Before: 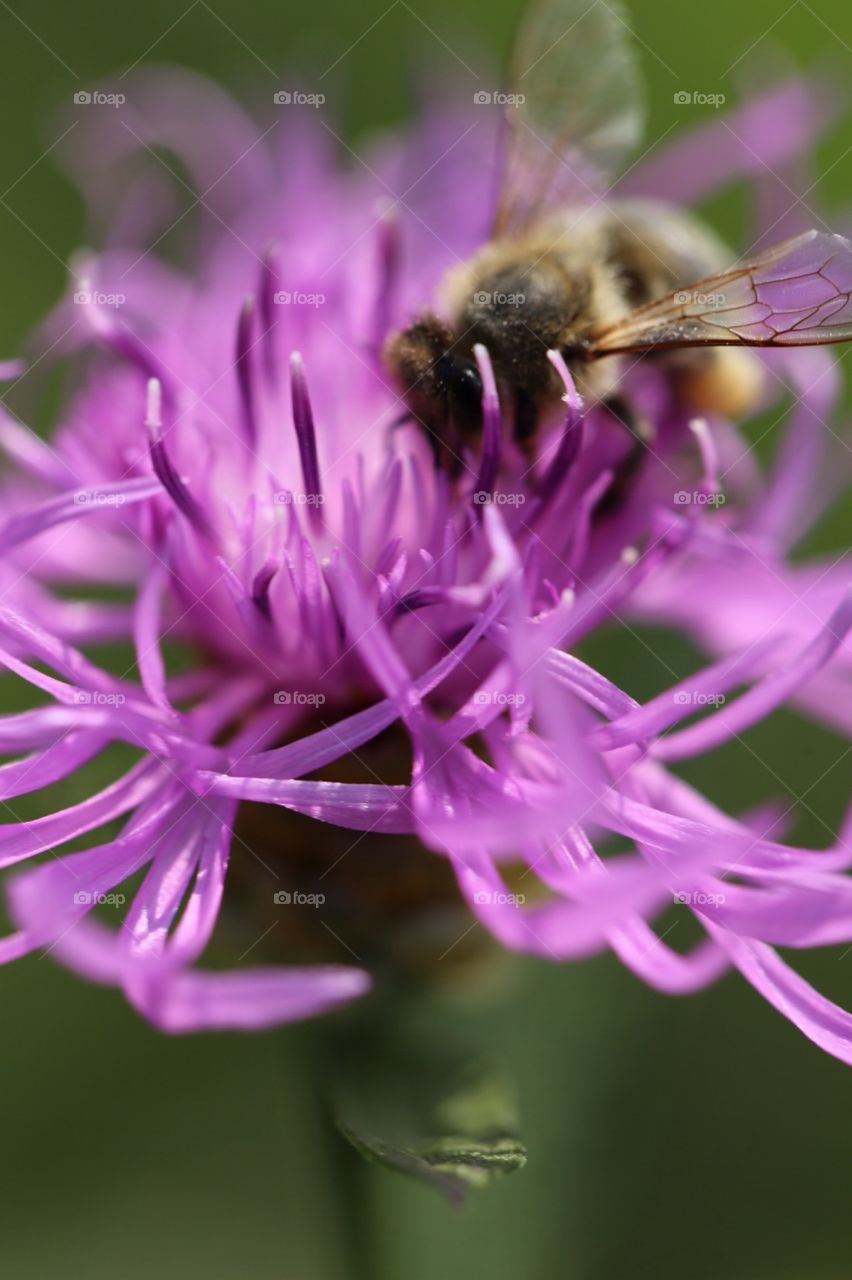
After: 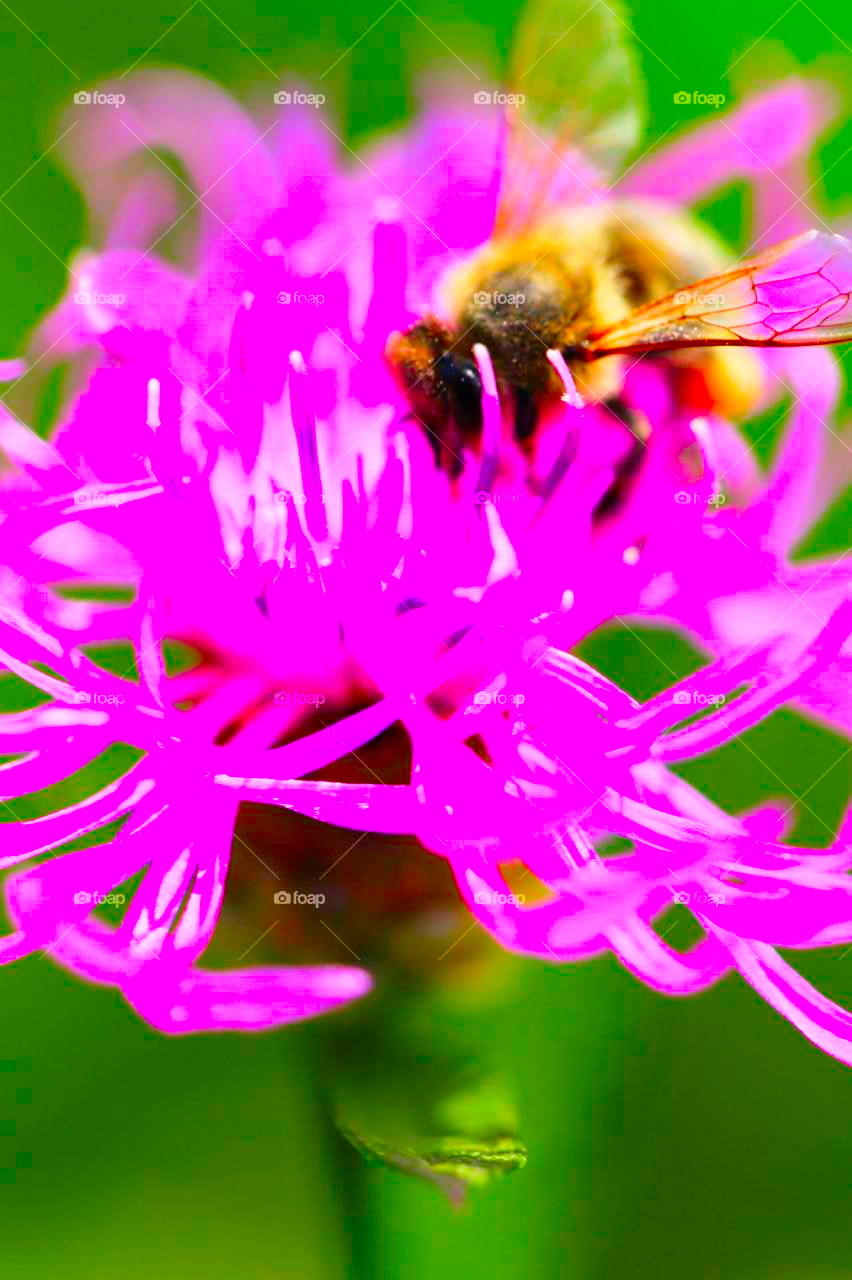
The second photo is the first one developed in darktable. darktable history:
filmic rgb: black relative exposure -8.03 EV, white relative exposure 3.79 EV, threshold 5.99 EV, hardness 4.34, iterations of high-quality reconstruction 0, enable highlight reconstruction true
exposure: black level correction 0, exposure 1.387 EV, compensate highlight preservation false
color correction: highlights b* 0.032, saturation 2.99
